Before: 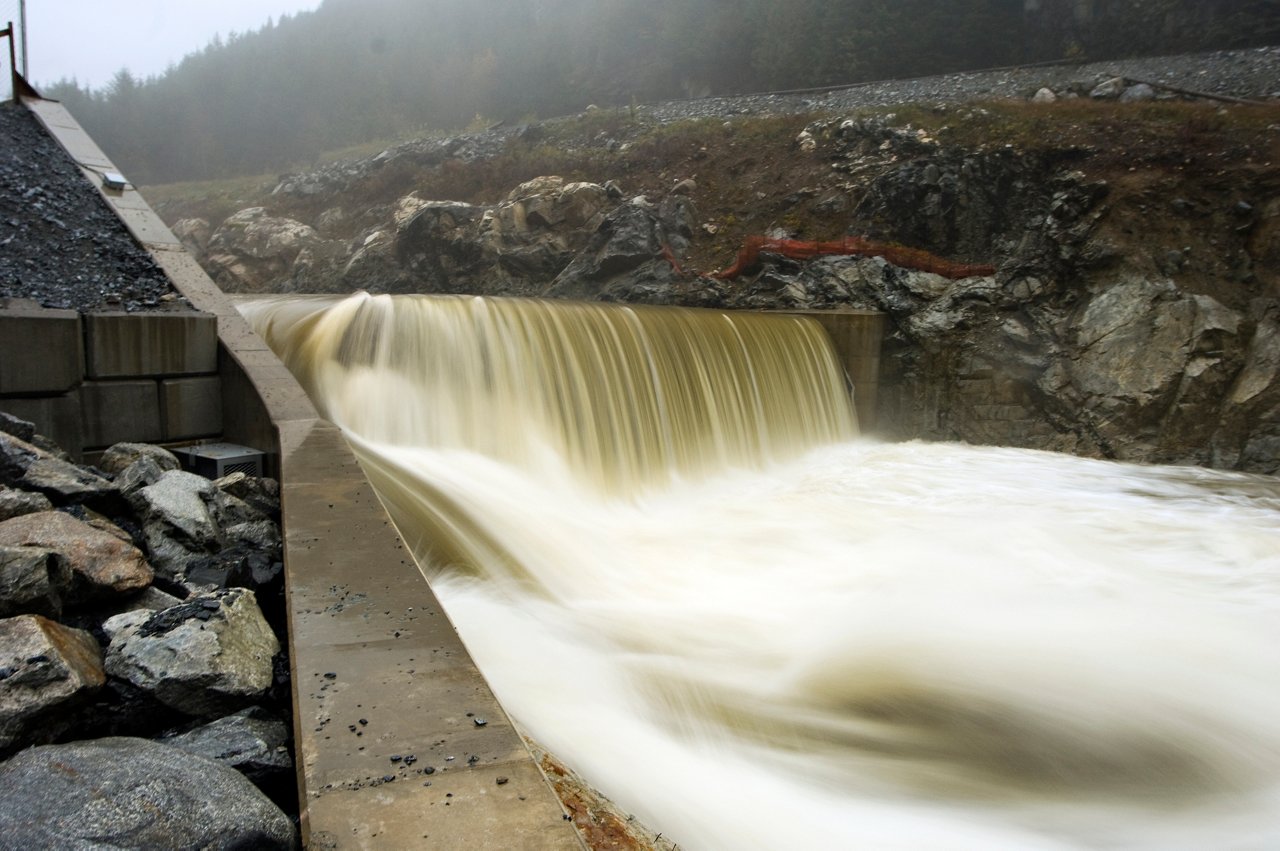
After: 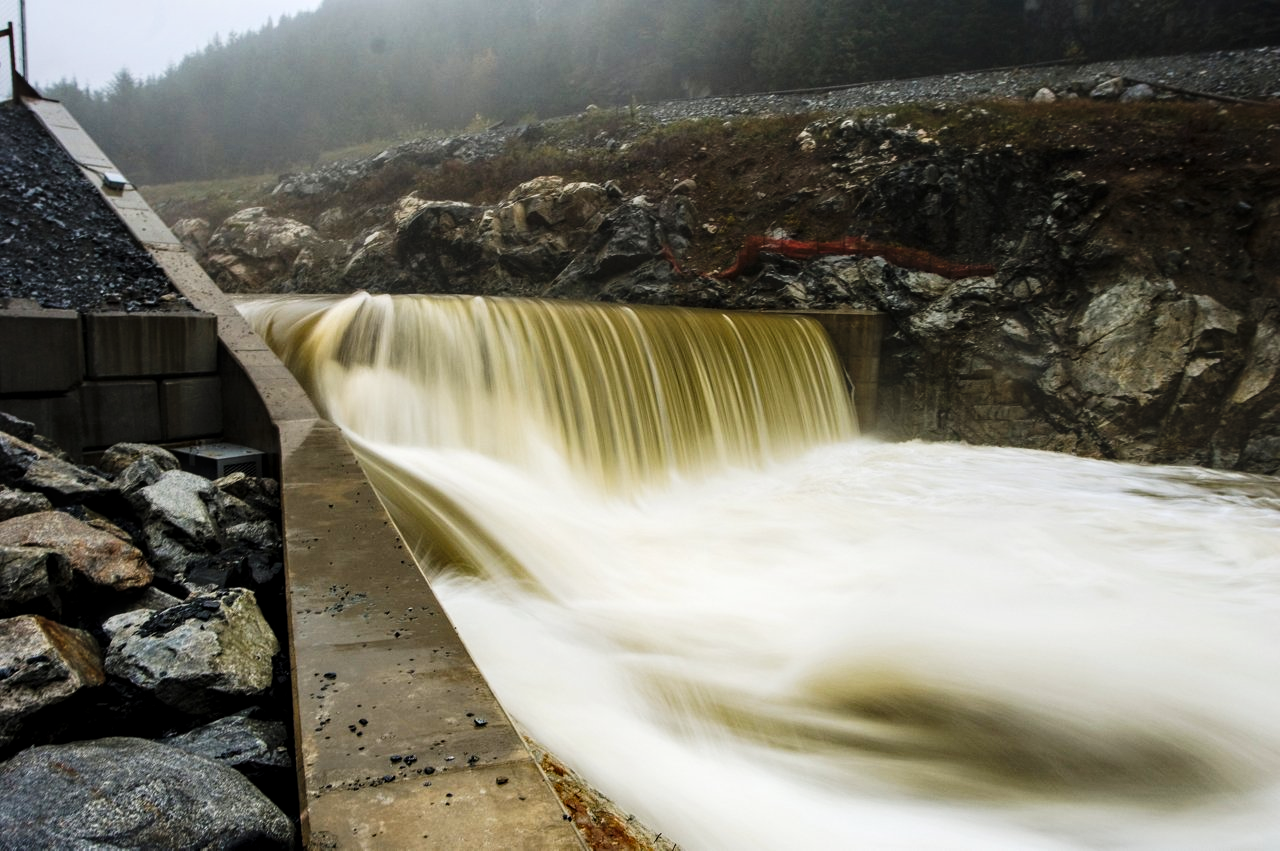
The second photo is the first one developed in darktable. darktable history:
local contrast: on, module defaults
tone curve: curves: ch0 [(0.016, 0.011) (0.21, 0.113) (0.515, 0.476) (0.78, 0.795) (1, 0.981)], preserve colors none
